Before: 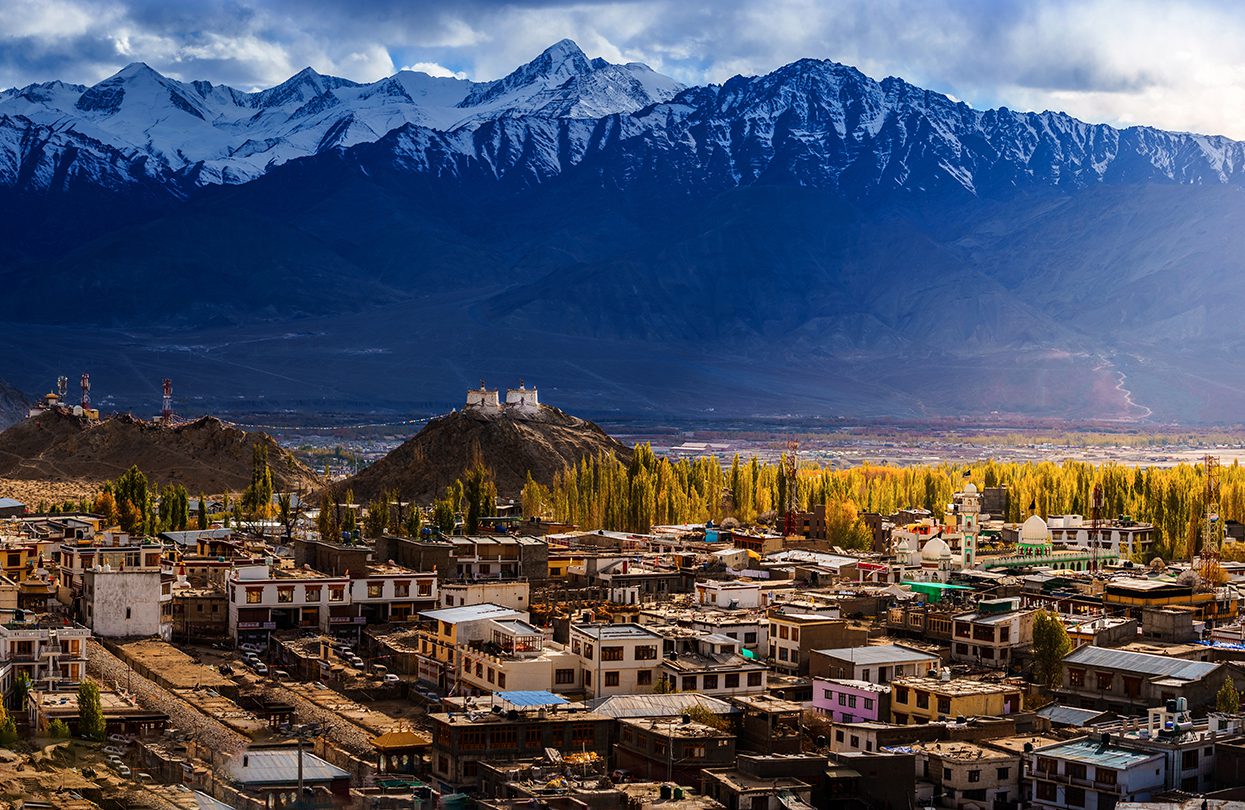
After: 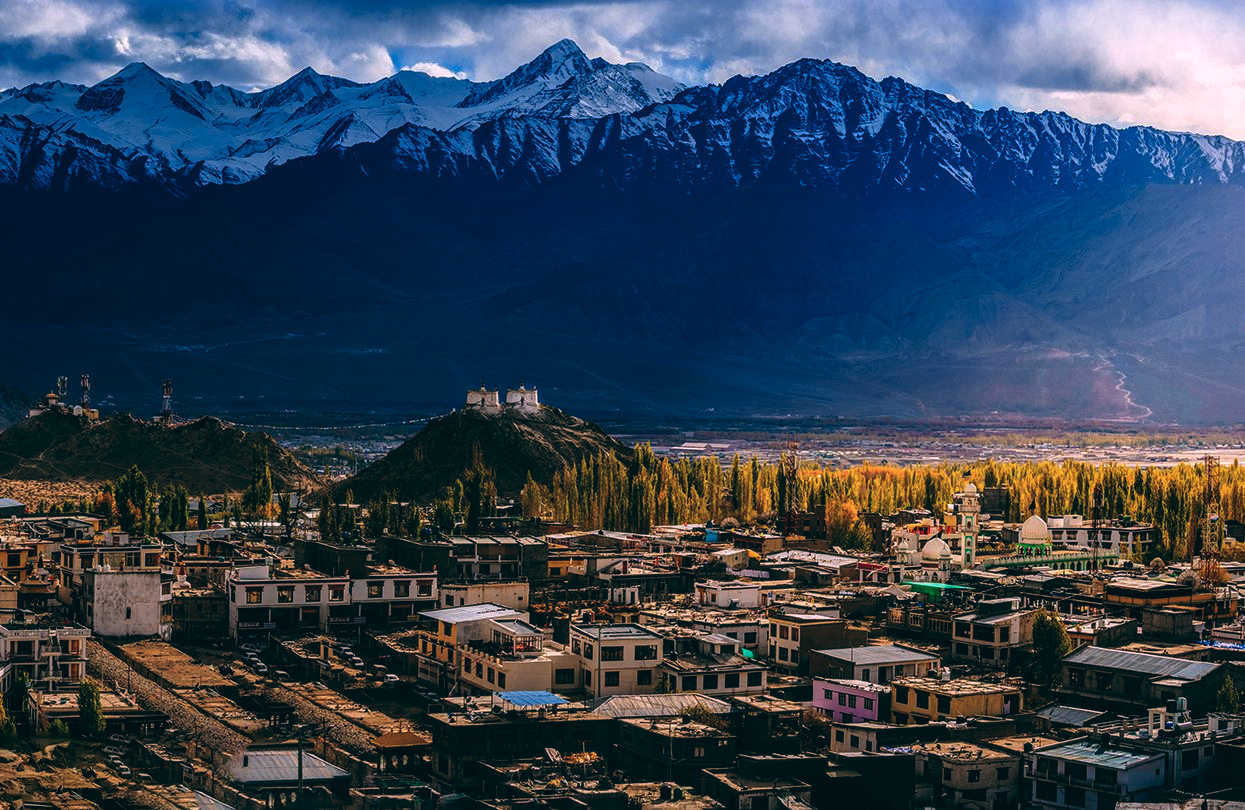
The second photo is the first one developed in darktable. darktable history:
color balance: lift [1.016, 0.983, 1, 1.017], gamma [0.78, 1.018, 1.043, 0.957], gain [0.786, 1.063, 0.937, 1.017], input saturation 118.26%, contrast 13.43%, contrast fulcrum 21.62%, output saturation 82.76%
local contrast: on, module defaults
